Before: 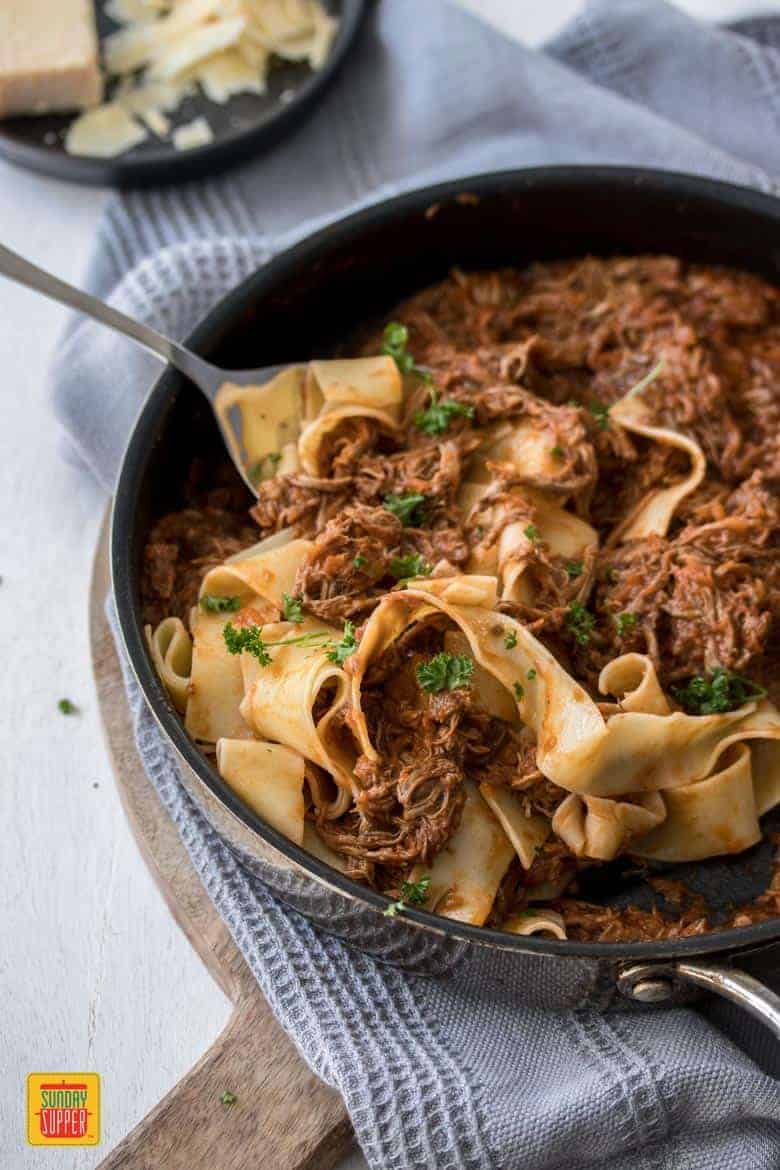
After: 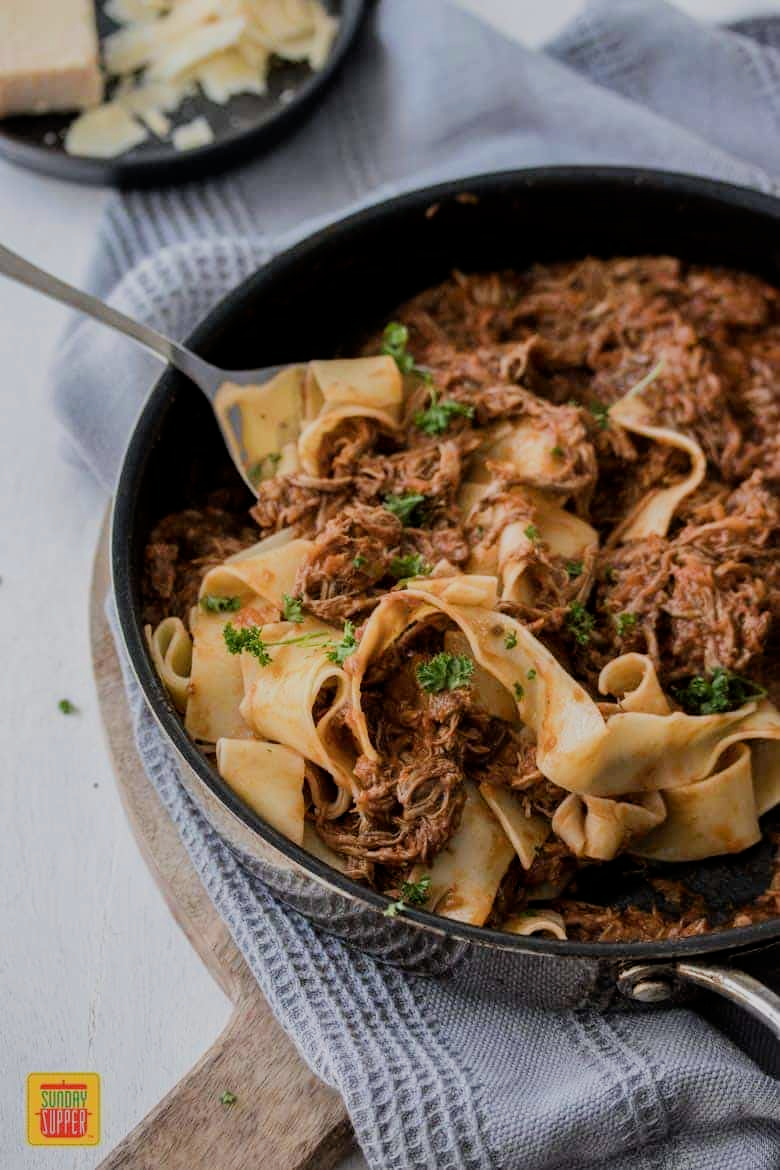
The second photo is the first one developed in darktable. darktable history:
filmic rgb: black relative exposure -7.65 EV, white relative exposure 4.56 EV, threshold 5.95 EV, hardness 3.61, enable highlight reconstruction true
